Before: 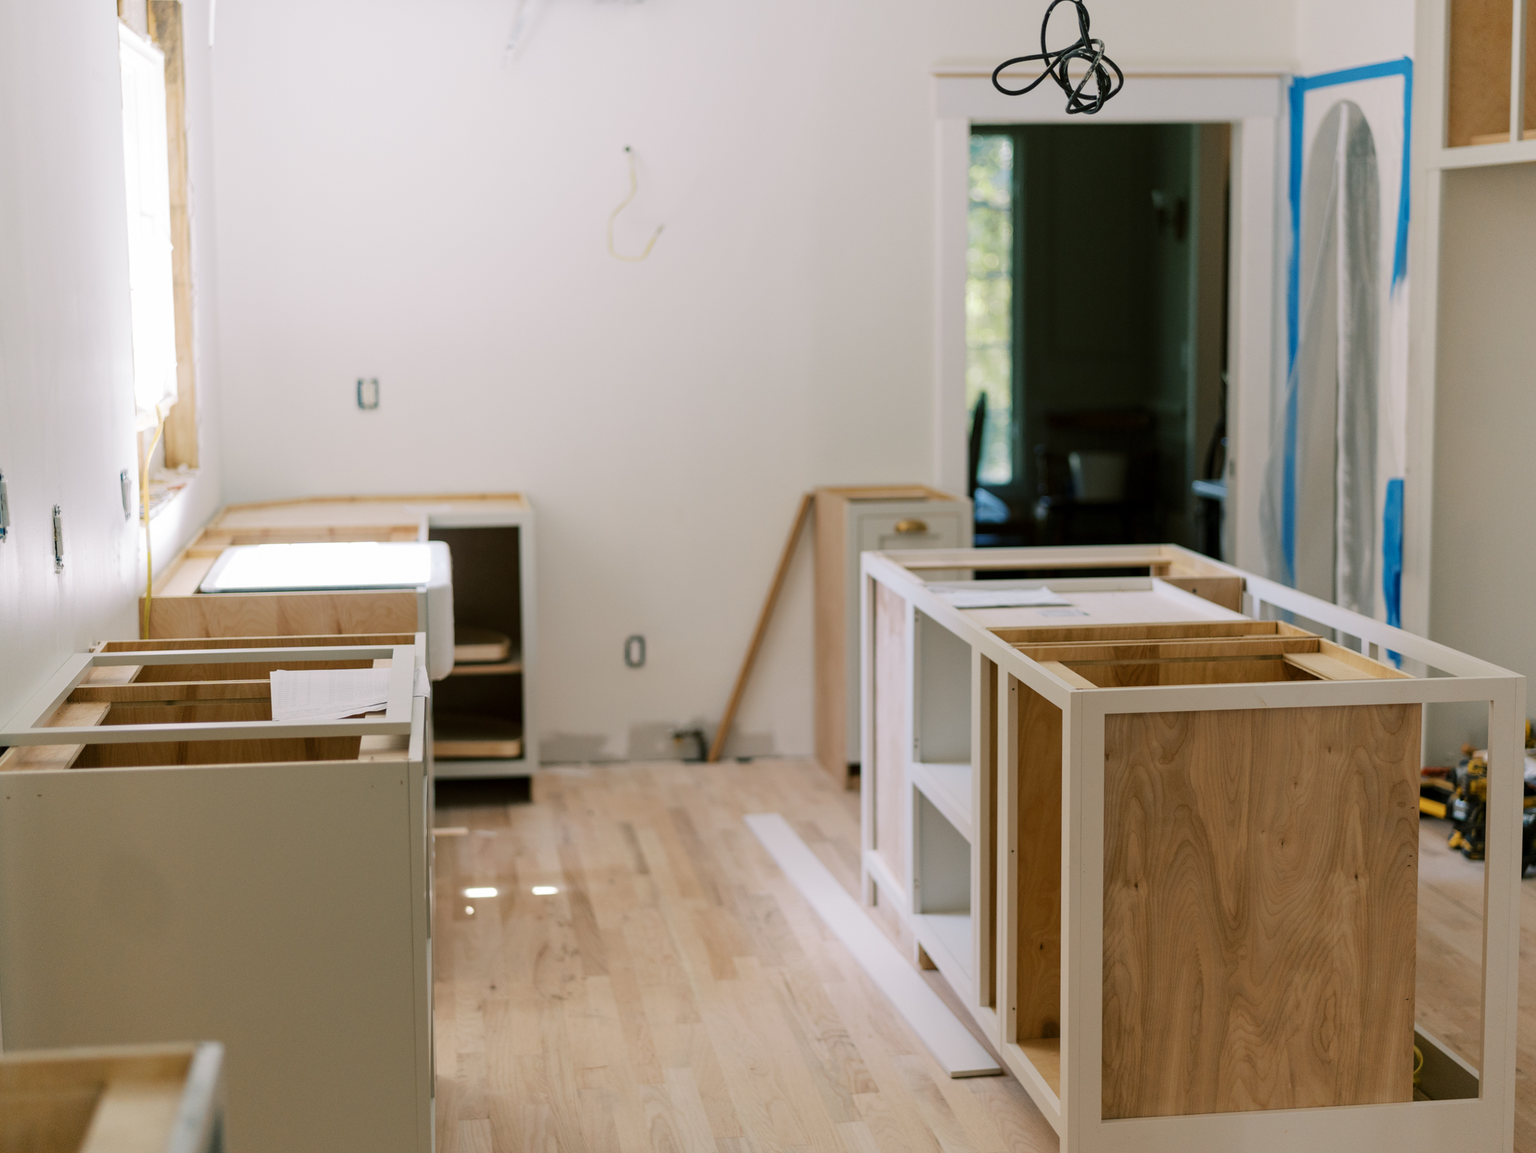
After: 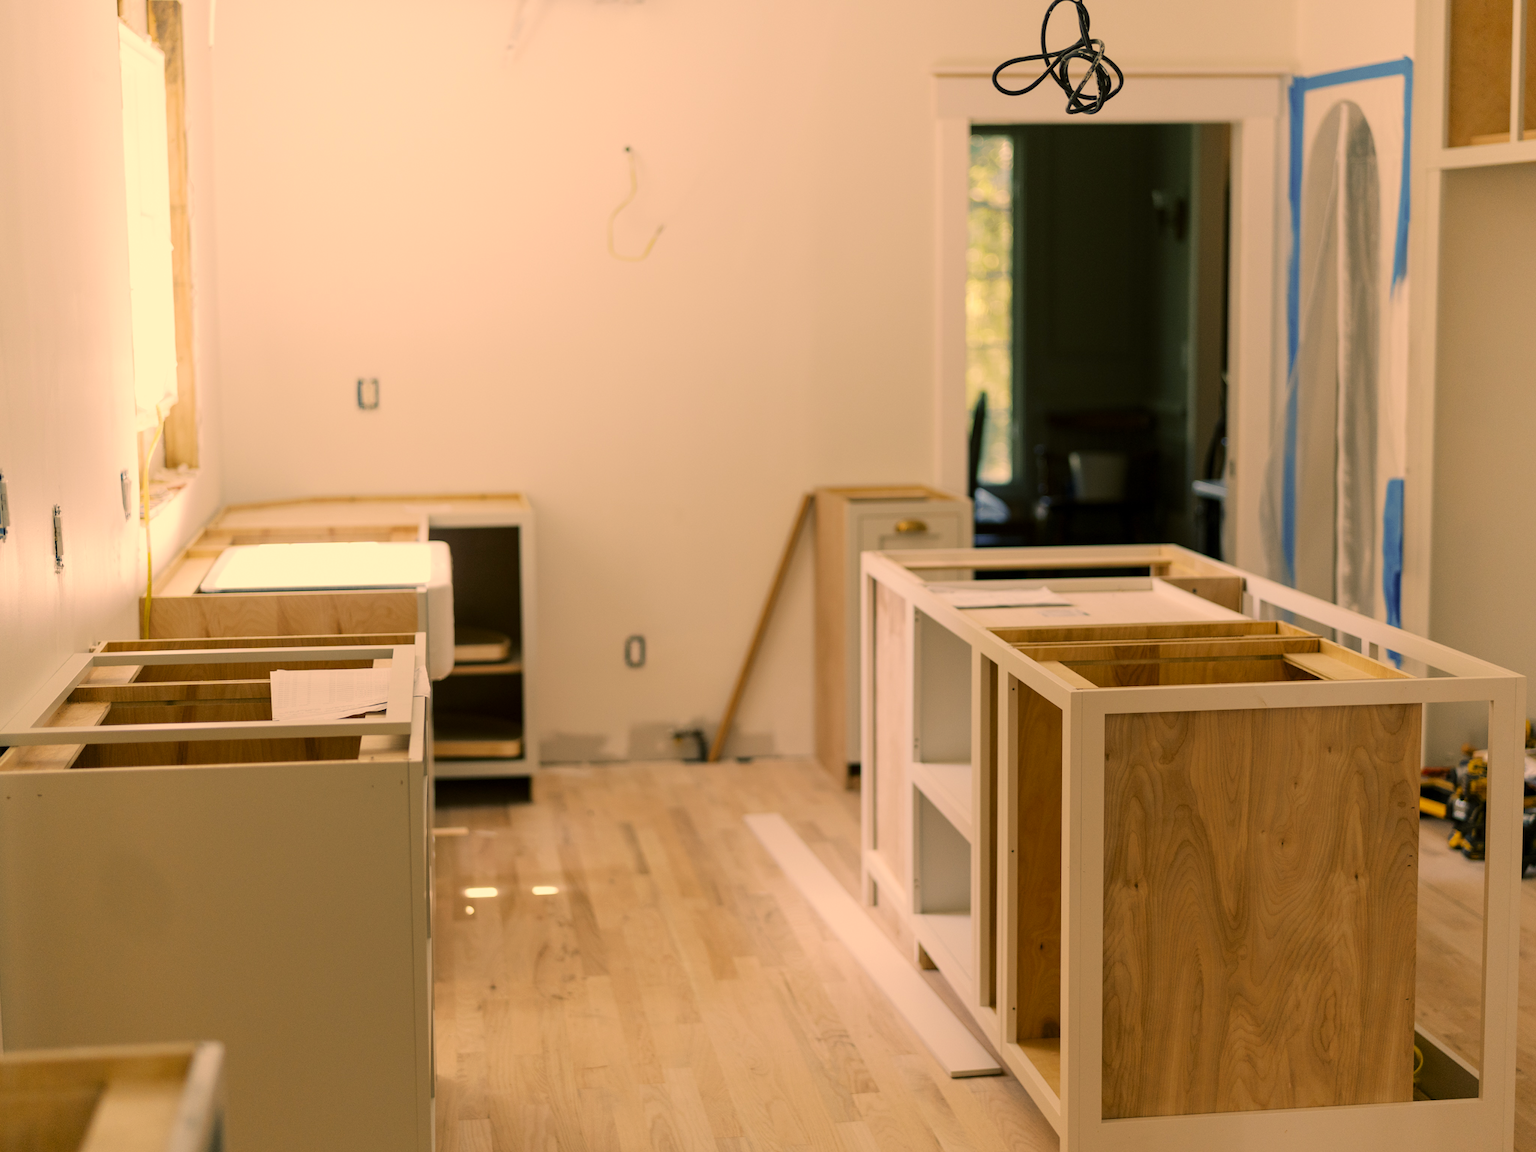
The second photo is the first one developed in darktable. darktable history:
color correction: highlights a* 14.77, highlights b* 32.26
